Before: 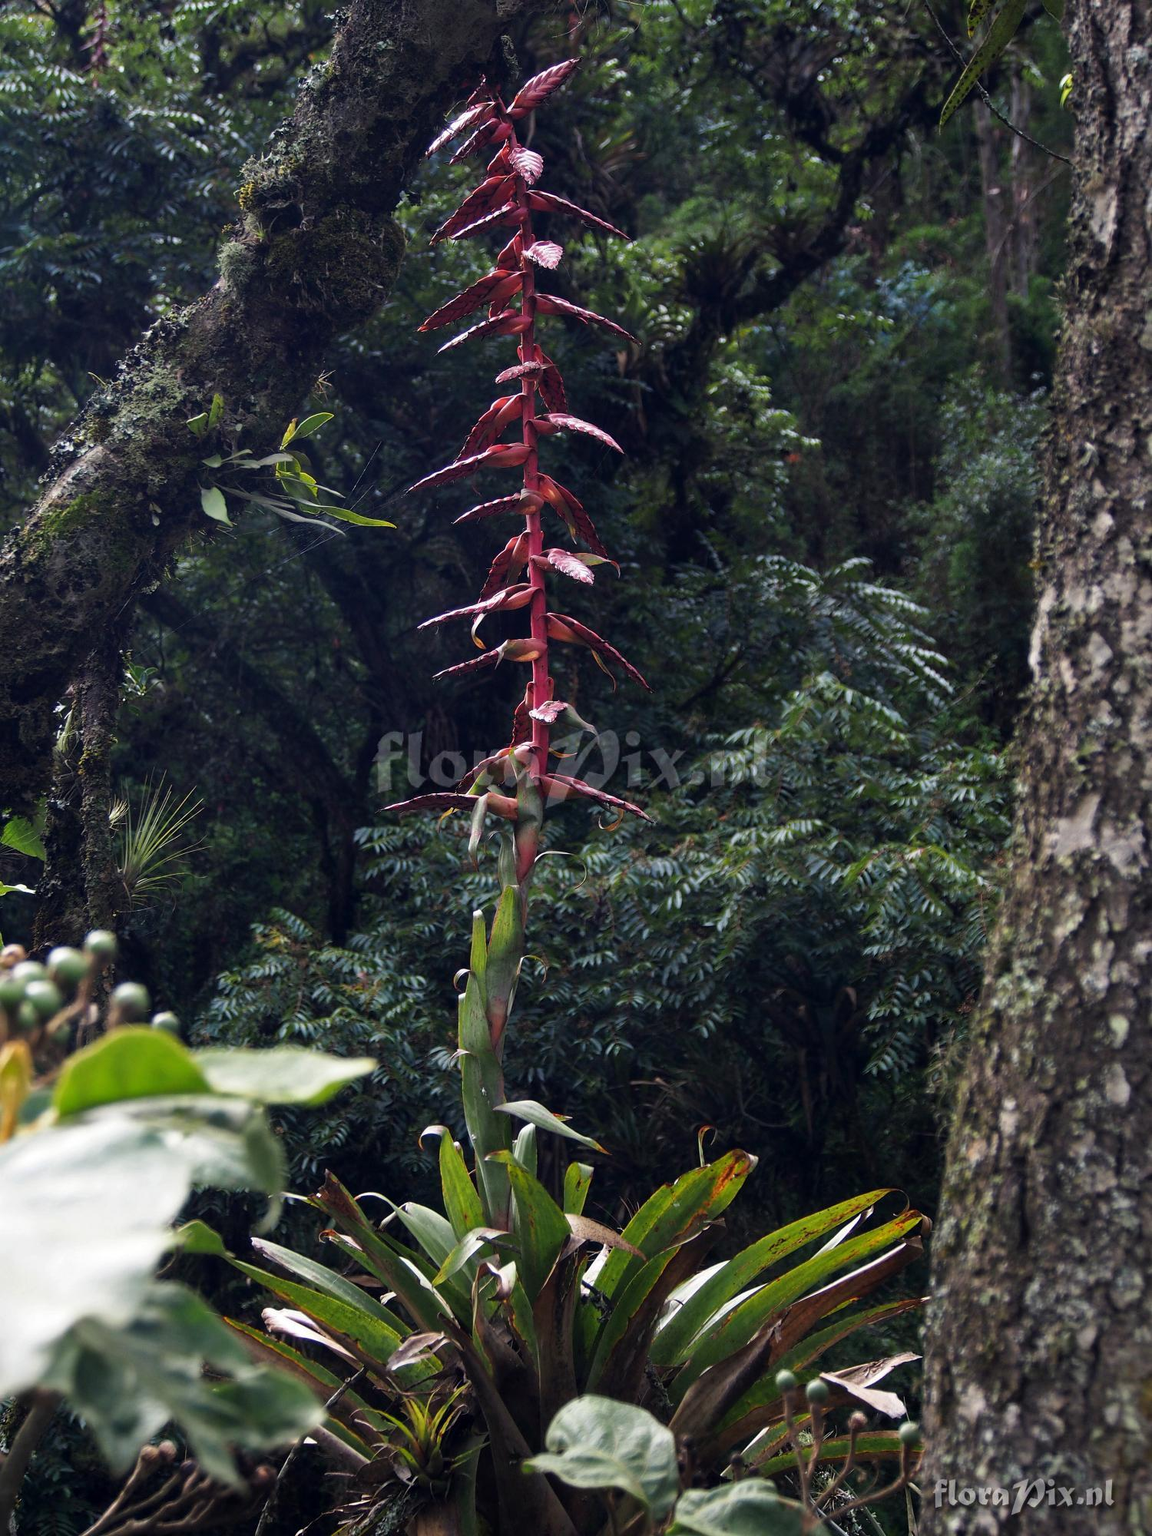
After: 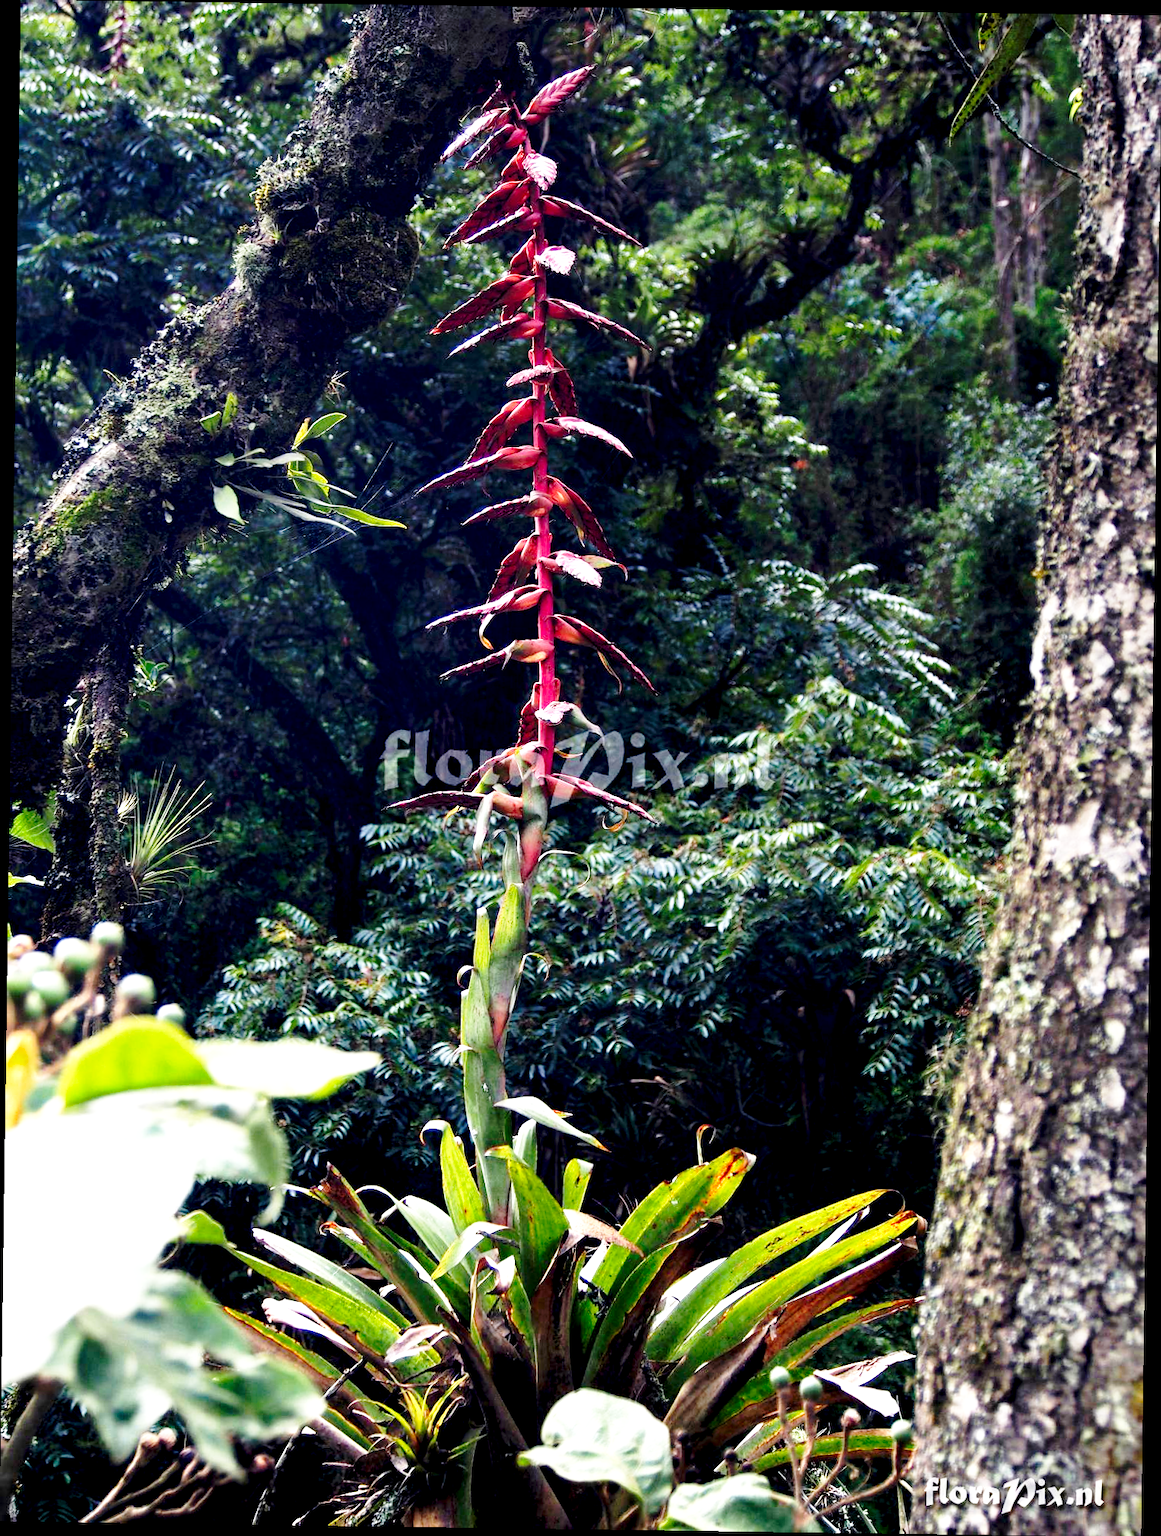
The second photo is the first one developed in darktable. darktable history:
base curve: curves: ch0 [(0, 0) (0.036, 0.037) (0.121, 0.228) (0.46, 0.76) (0.859, 0.983) (1, 1)], preserve colors none
rotate and perspective: rotation 0.8°, automatic cropping off
exposure: black level correction 0.009, exposure 1.425 EV, compensate highlight preservation false
graduated density: rotation -0.352°, offset 57.64
